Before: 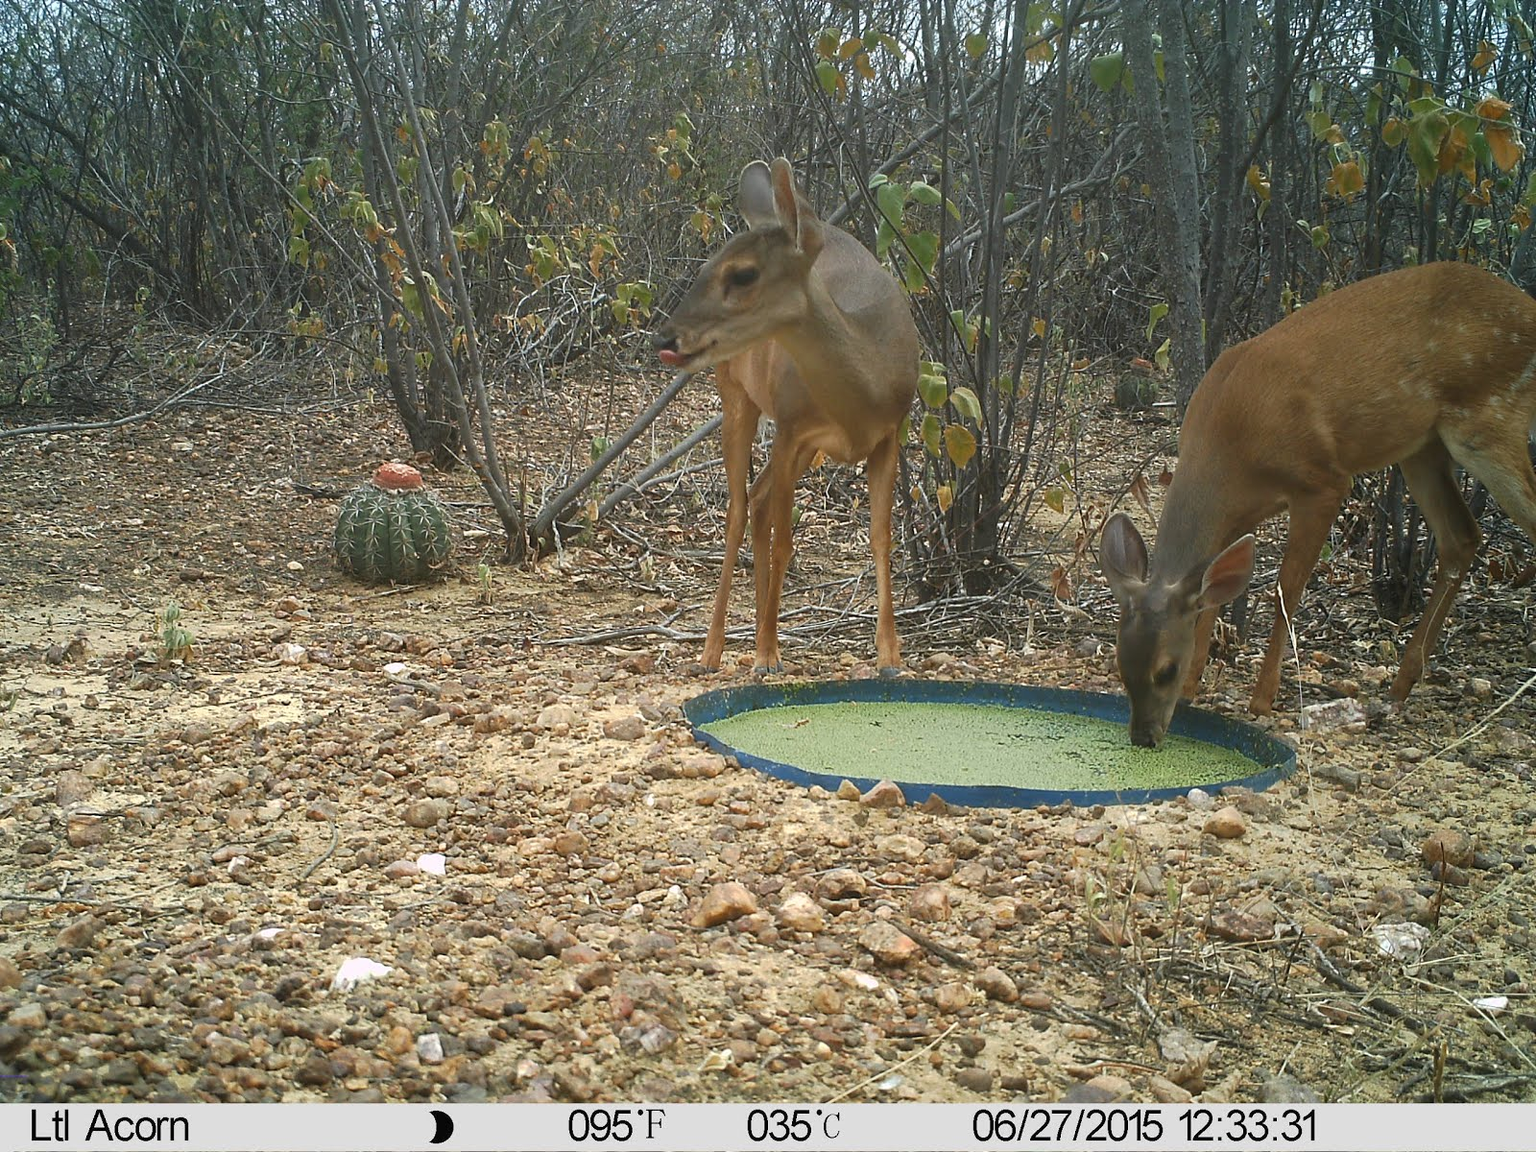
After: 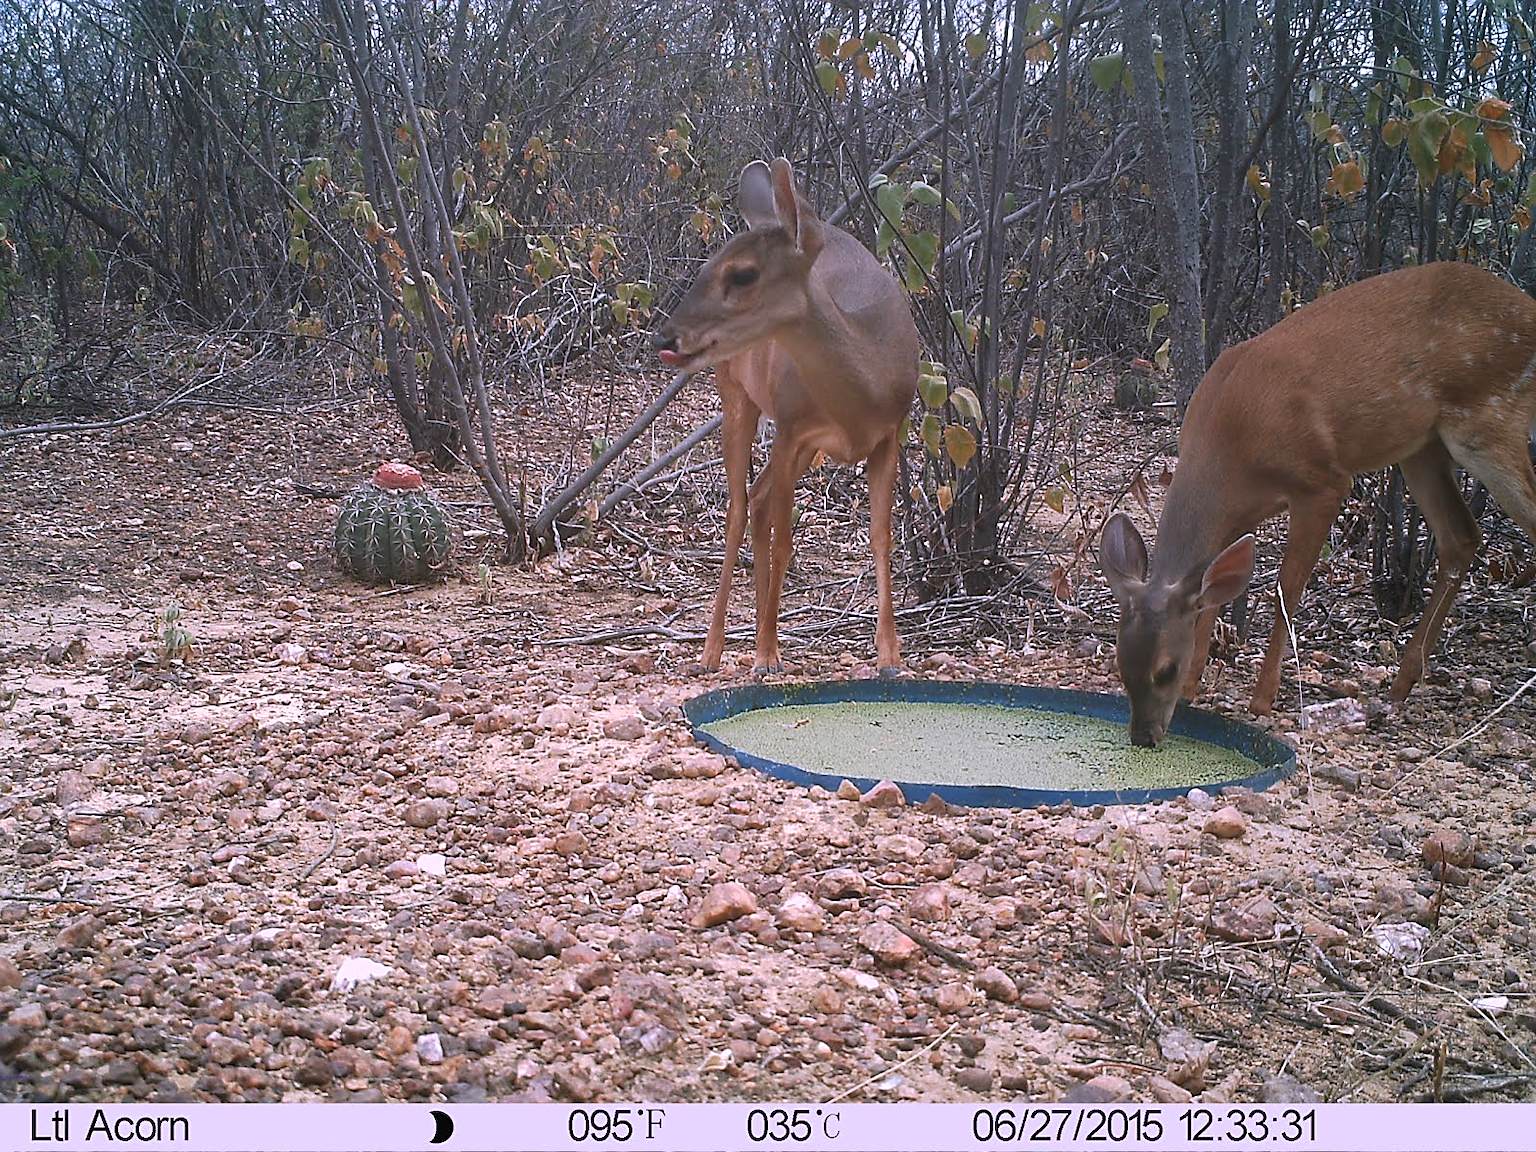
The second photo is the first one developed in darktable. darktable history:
sharpen: radius 1.901, amount 0.405, threshold 1.252
color correction: highlights a* 15.15, highlights b* -25.82
